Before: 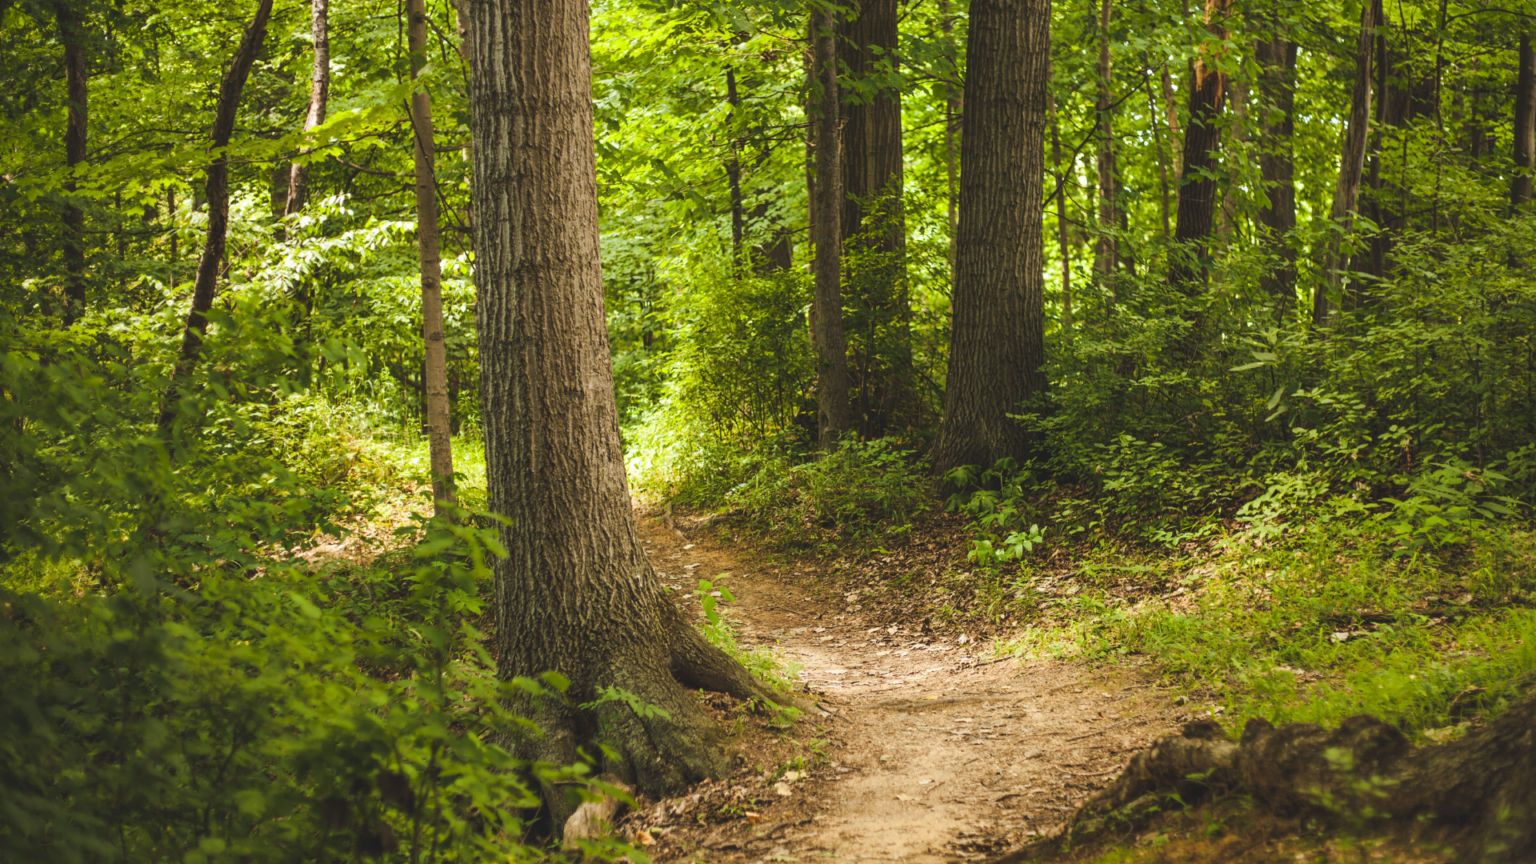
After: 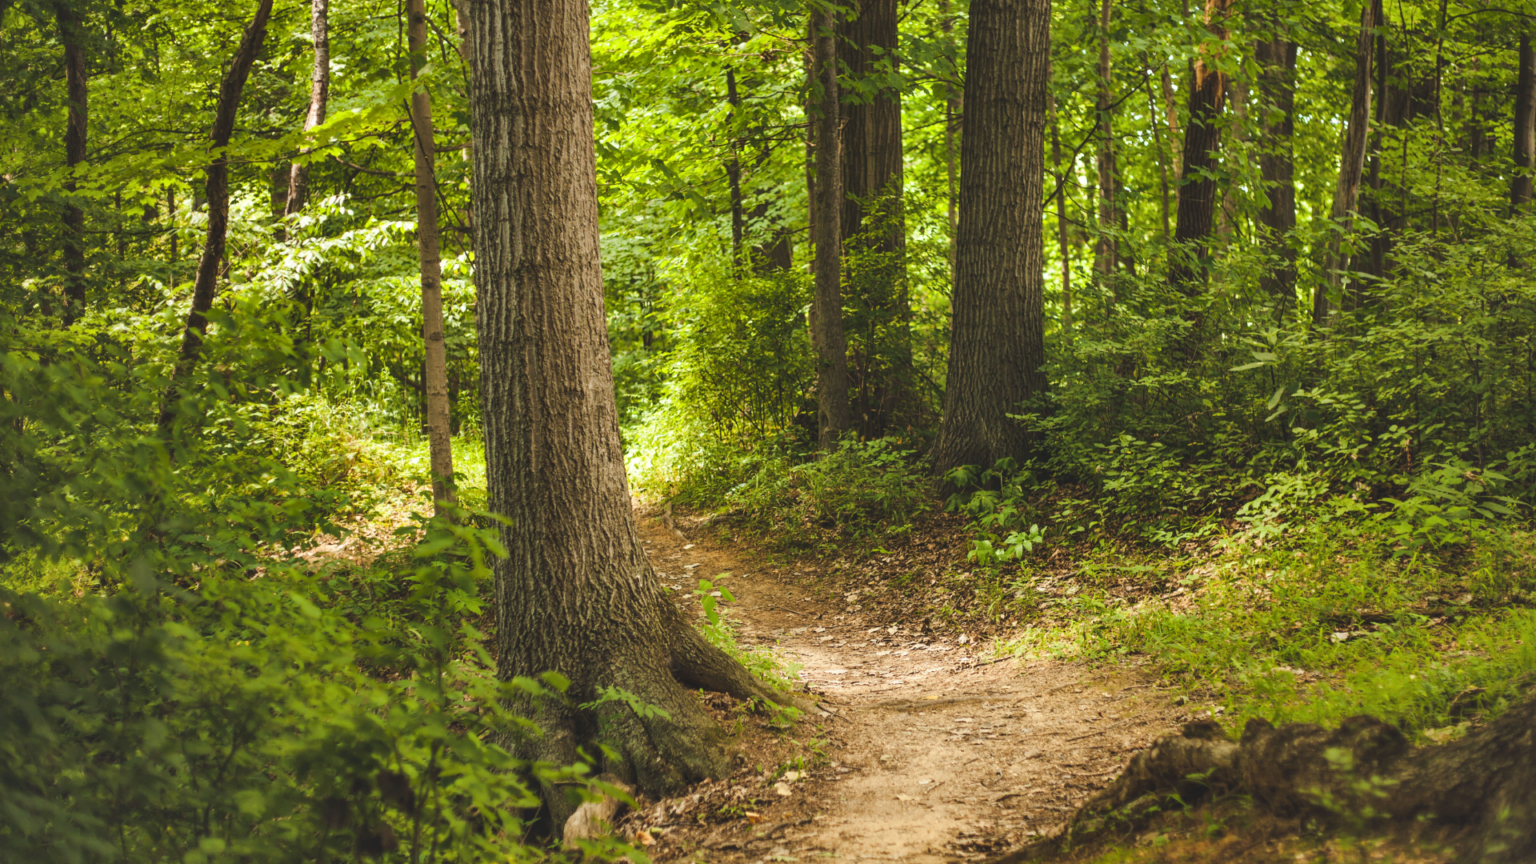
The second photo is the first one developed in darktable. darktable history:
tone equalizer: -8 EV 0.06 EV, smoothing diameter 25%, edges refinement/feathering 10, preserve details guided filter
shadows and highlights: low approximation 0.01, soften with gaussian
